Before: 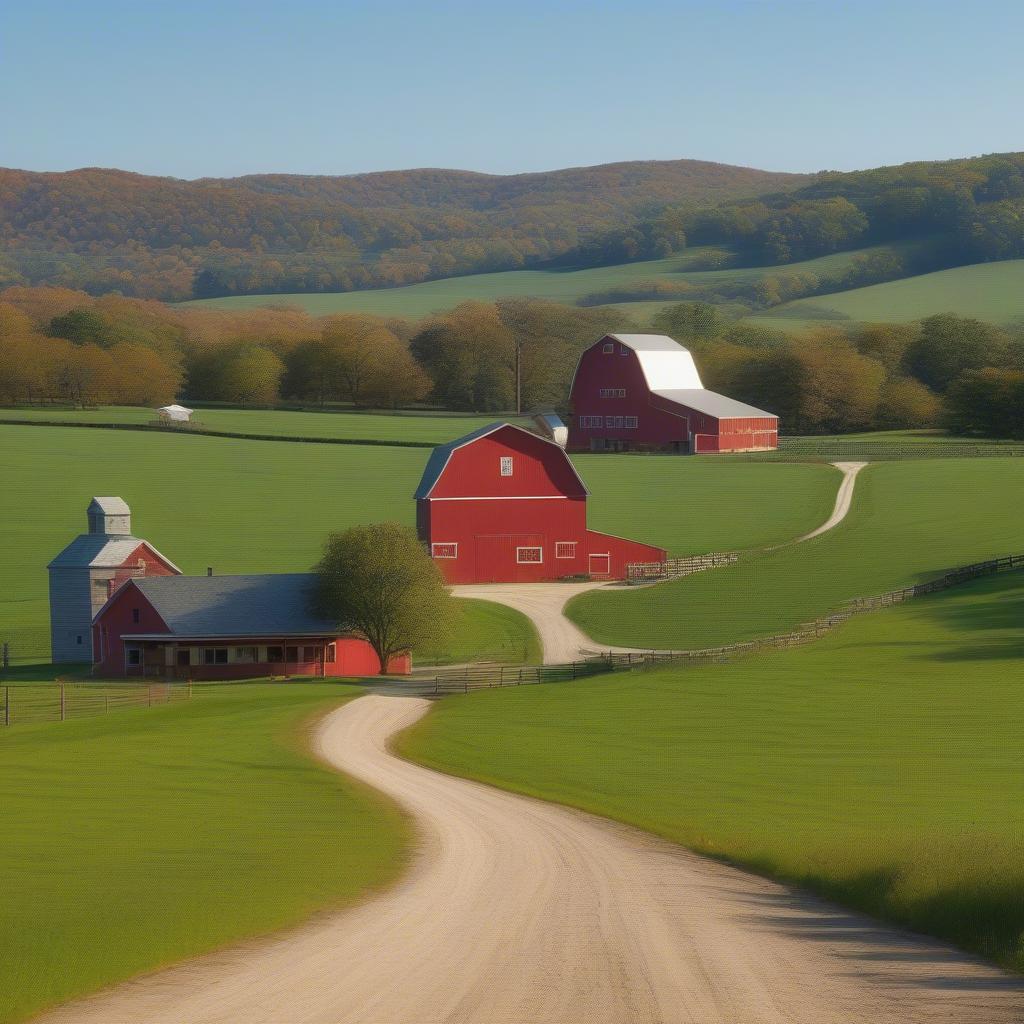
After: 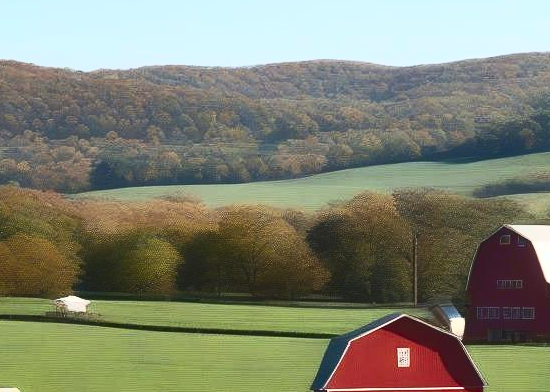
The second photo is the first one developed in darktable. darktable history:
crop: left 10.152%, top 10.678%, right 36.09%, bottom 51.01%
contrast brightness saturation: contrast 0.637, brightness 0.341, saturation 0.143
